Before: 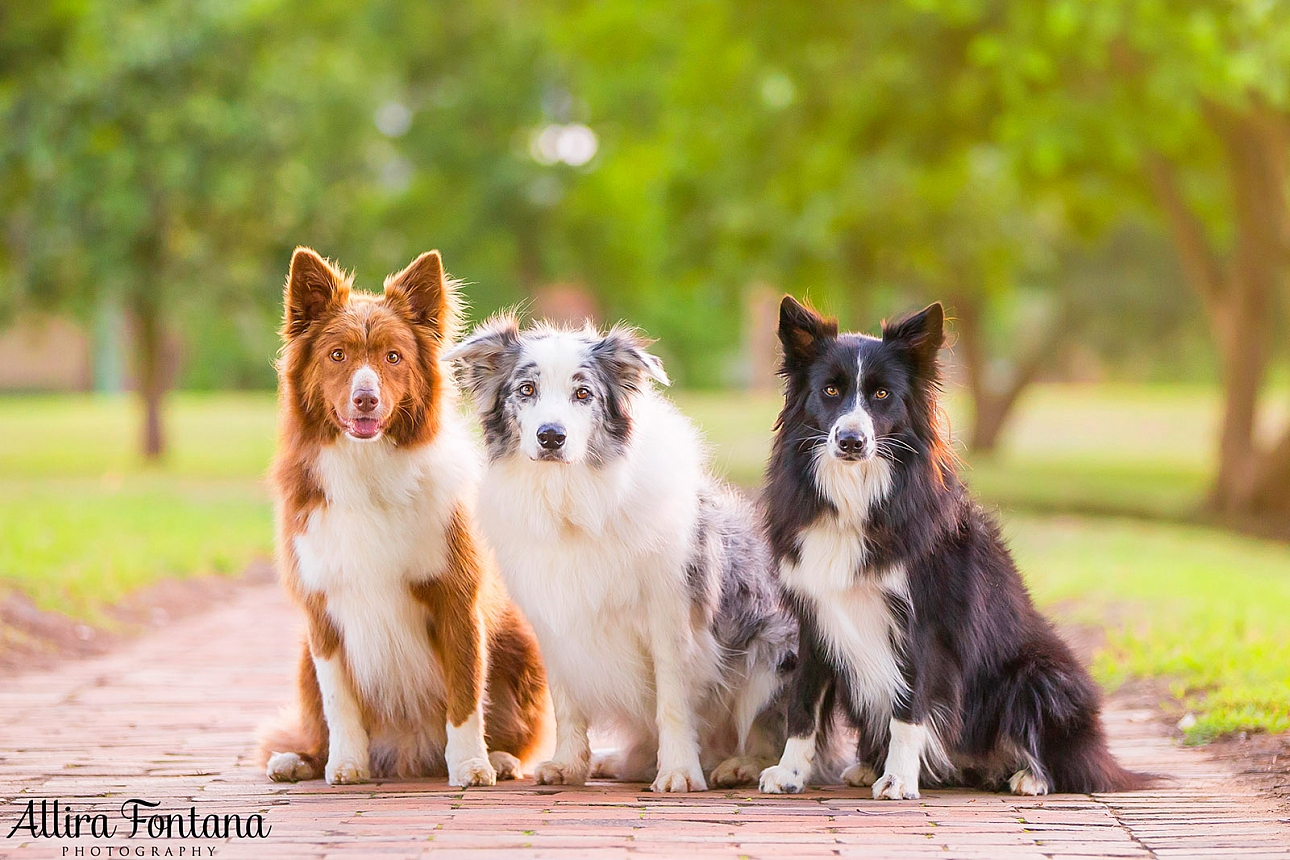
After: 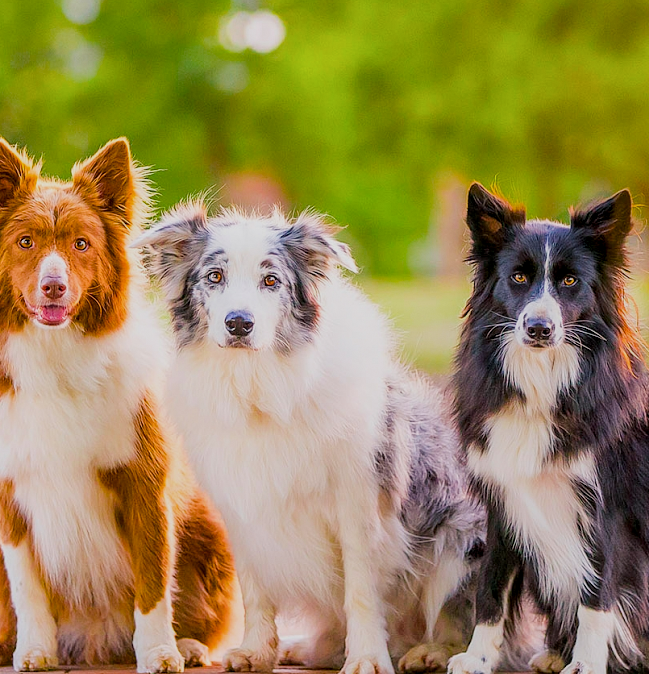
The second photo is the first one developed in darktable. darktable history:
local contrast: on, module defaults
color balance rgb: shadows lift › chroma 2.981%, shadows lift › hue 241.6°, linear chroma grading › global chroma 0.857%, perceptual saturation grading › global saturation 40.611%, global vibrance 0.272%
filmic rgb: black relative exposure -7.65 EV, white relative exposure 4.56 EV, threshold 2.96 EV, structure ↔ texture 99.07%, hardness 3.61, enable highlight reconstruction true
crop and rotate: angle 0.012°, left 24.238%, top 13.143%, right 25.407%, bottom 8.377%
